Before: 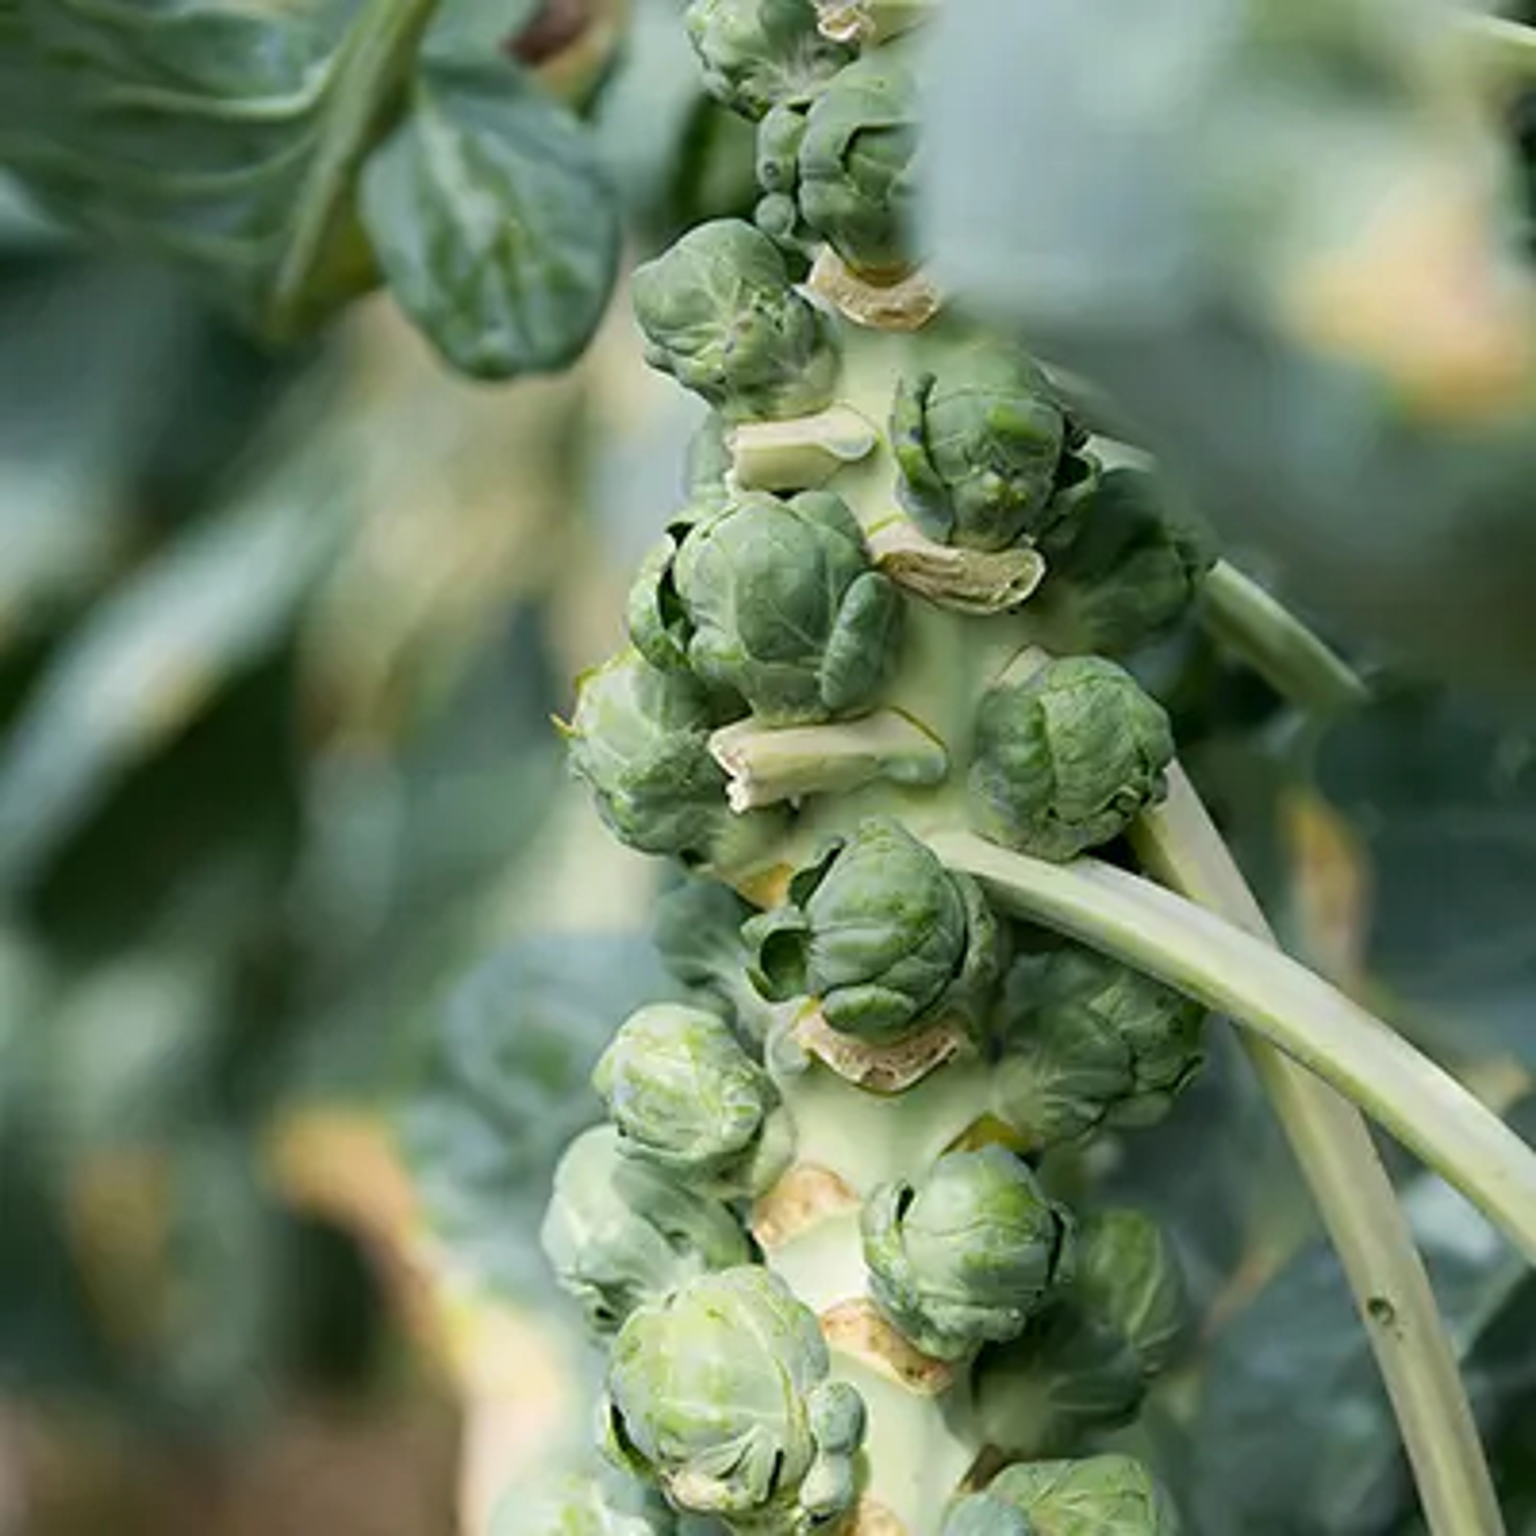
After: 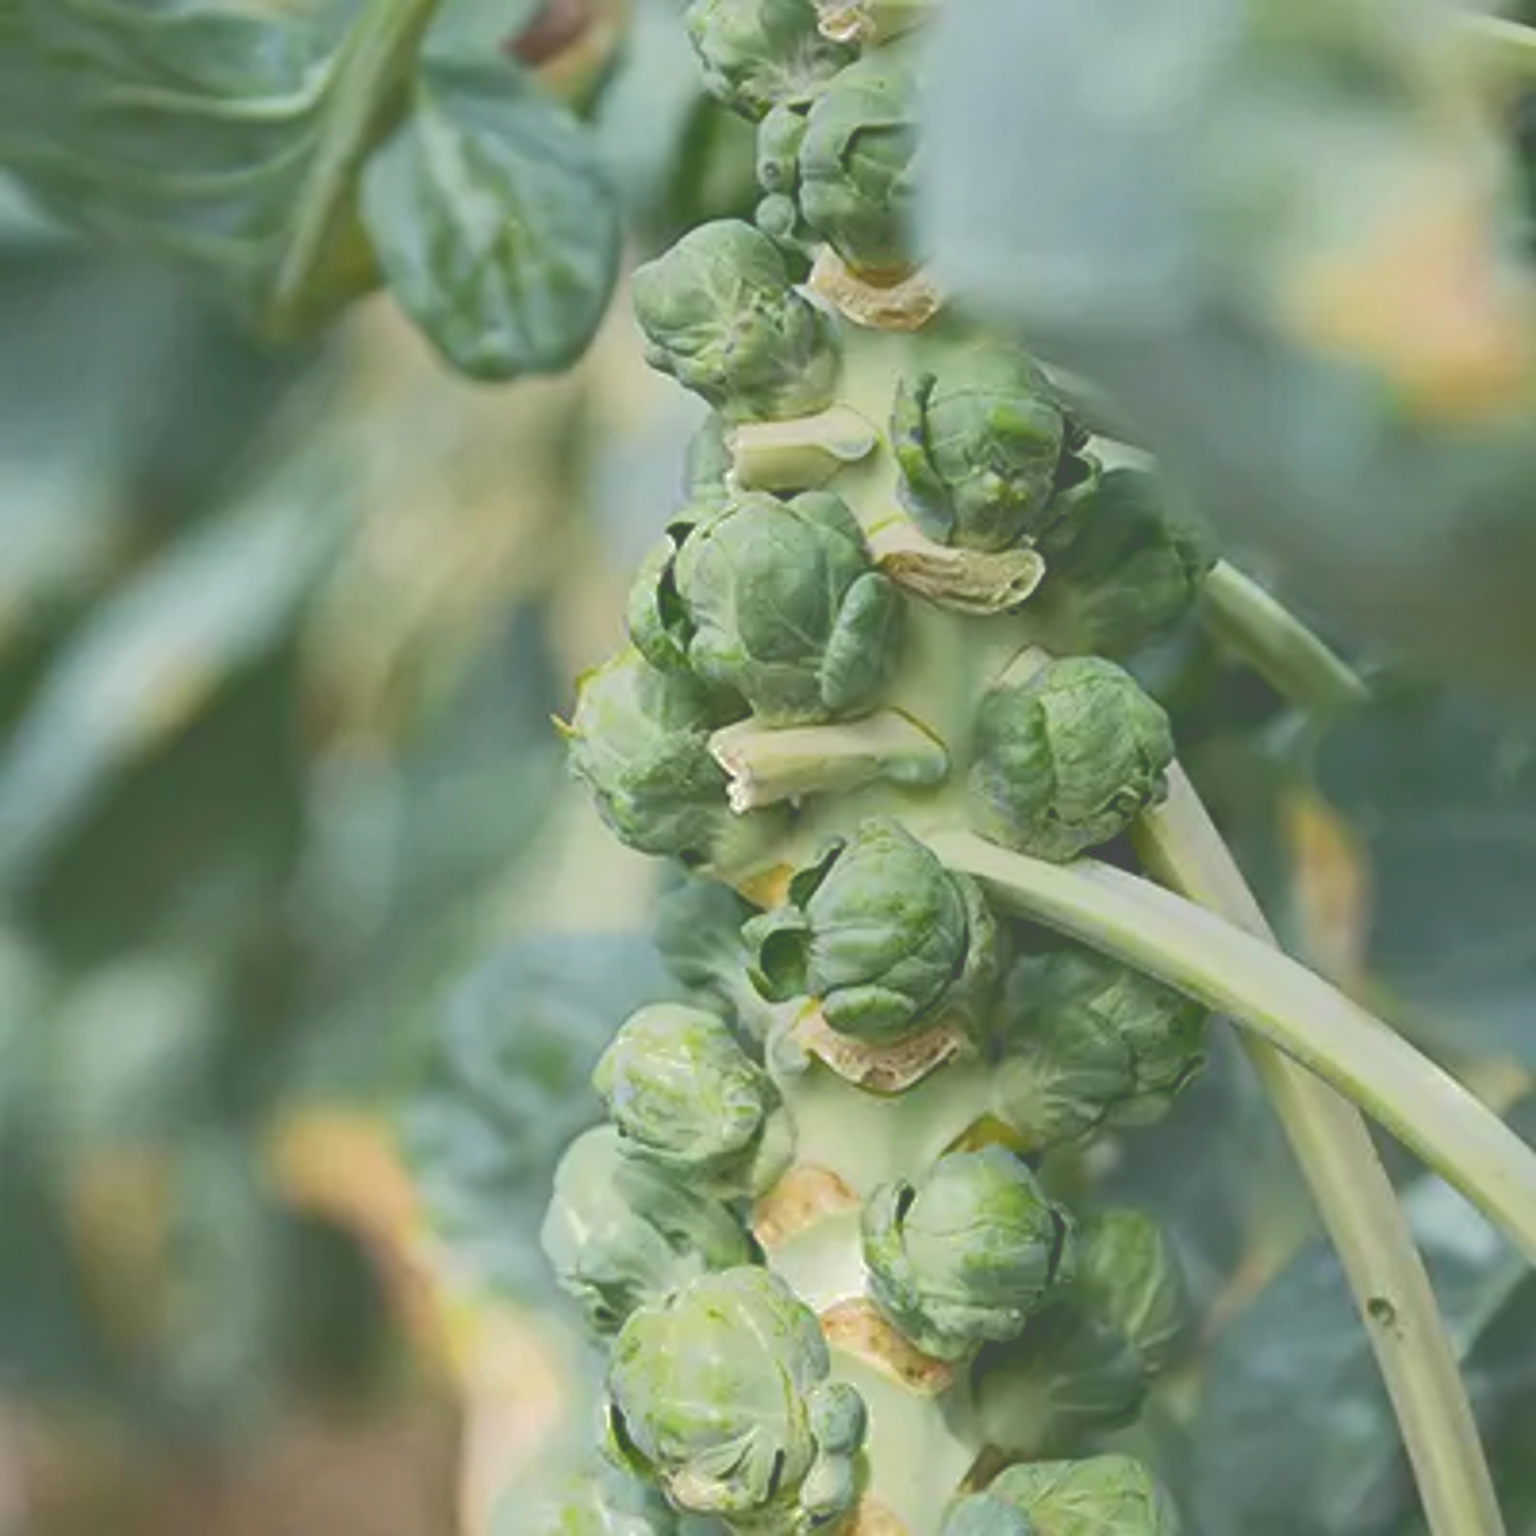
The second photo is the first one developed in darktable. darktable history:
tone curve: curves: ch0 [(0, 0) (0.003, 0.298) (0.011, 0.298) (0.025, 0.298) (0.044, 0.3) (0.069, 0.302) (0.1, 0.312) (0.136, 0.329) (0.177, 0.354) (0.224, 0.376) (0.277, 0.408) (0.335, 0.453) (0.399, 0.503) (0.468, 0.562) (0.543, 0.623) (0.623, 0.686) (0.709, 0.754) (0.801, 0.825) (0.898, 0.873) (1, 1)], color space Lab, independent channels
shadows and highlights: on, module defaults
haze removal: strength -0.054, adaptive false
